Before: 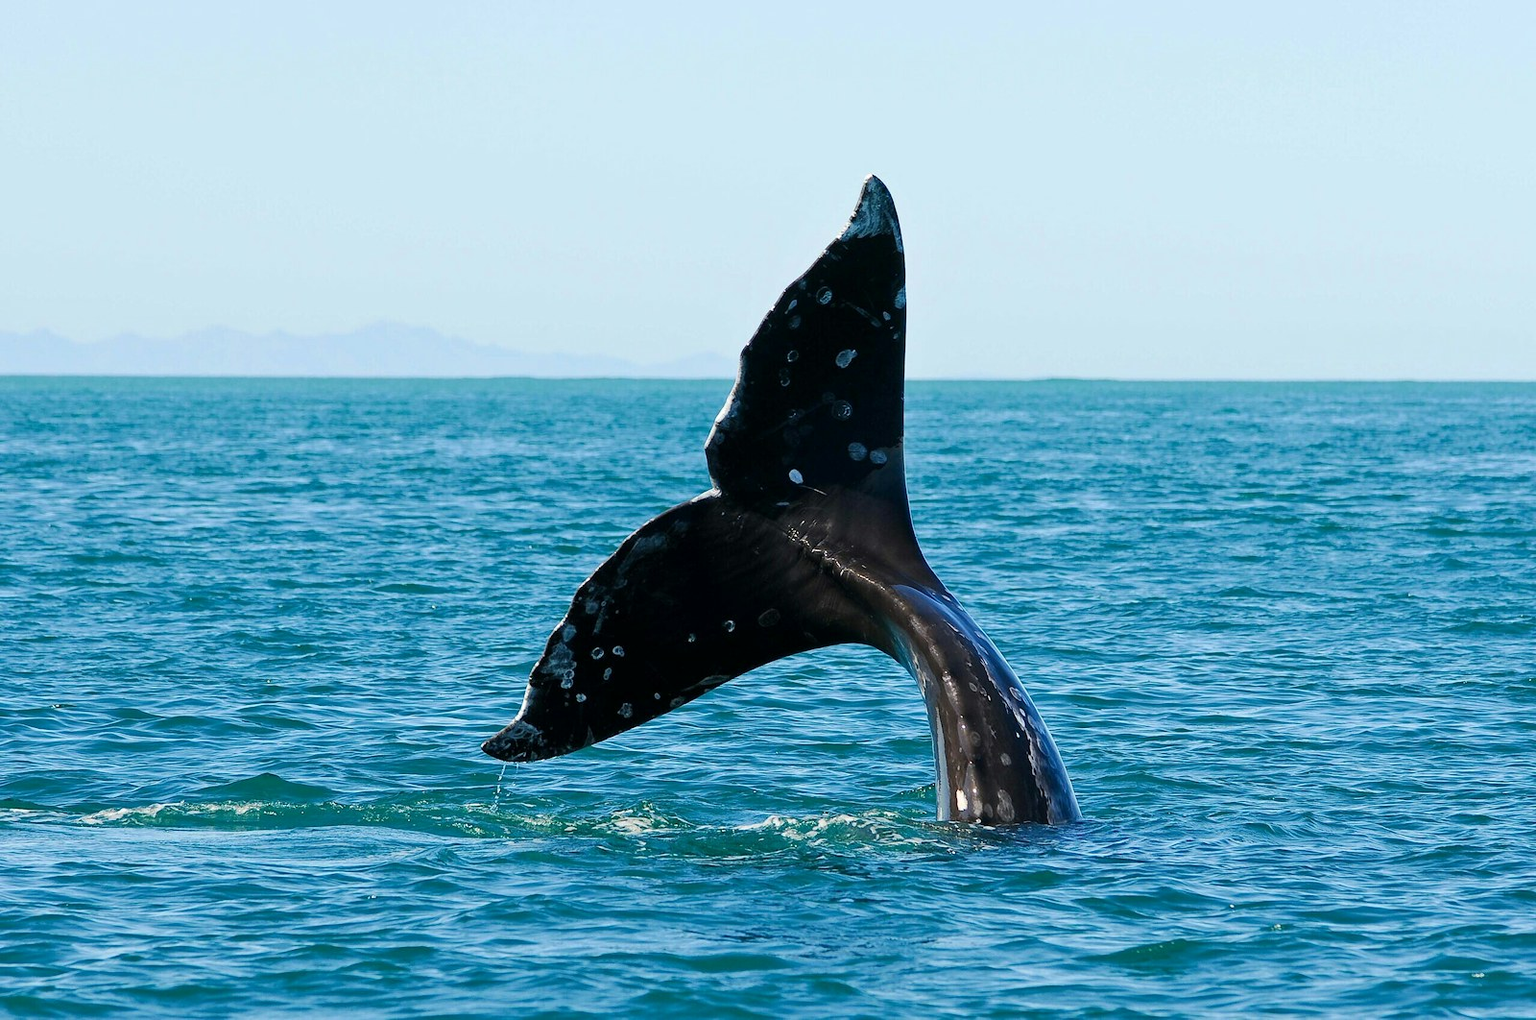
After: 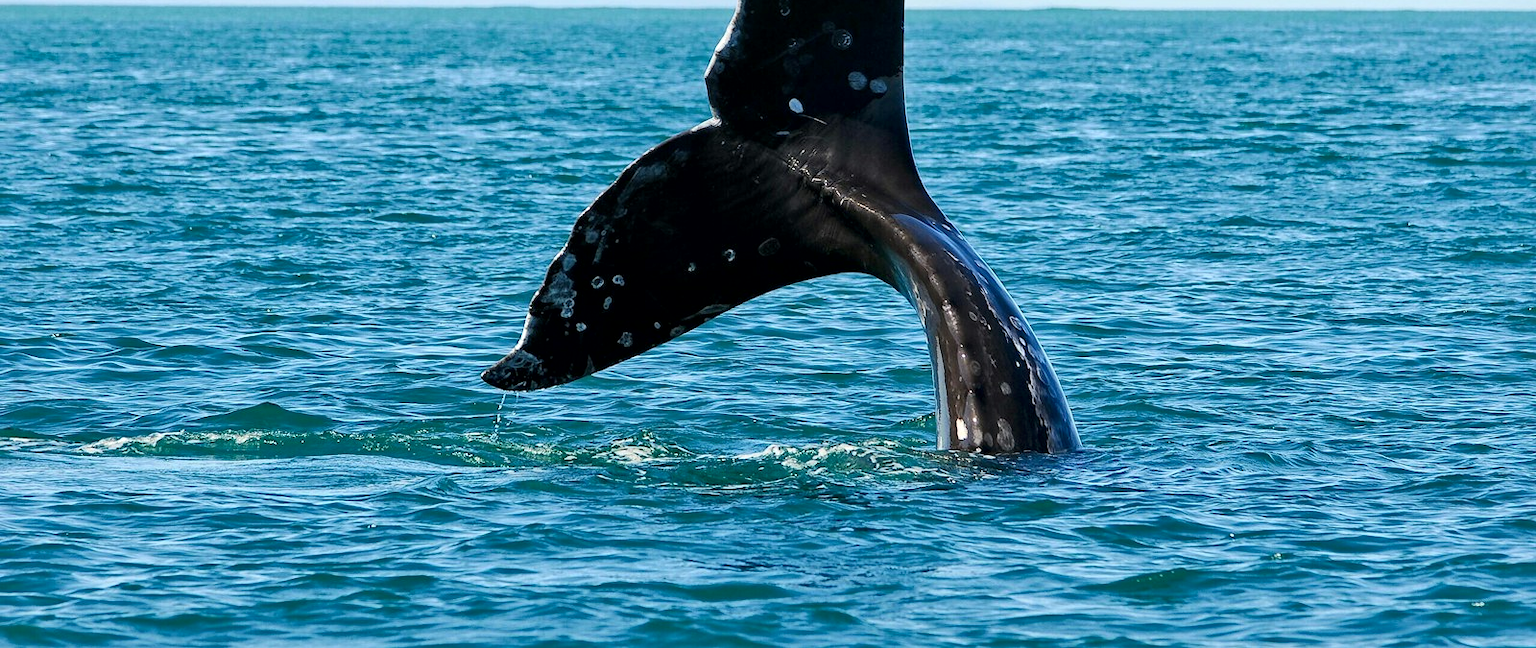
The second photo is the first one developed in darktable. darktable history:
crop and rotate: top 36.435%
local contrast: mode bilateral grid, contrast 20, coarseness 50, detail 148%, midtone range 0.2
